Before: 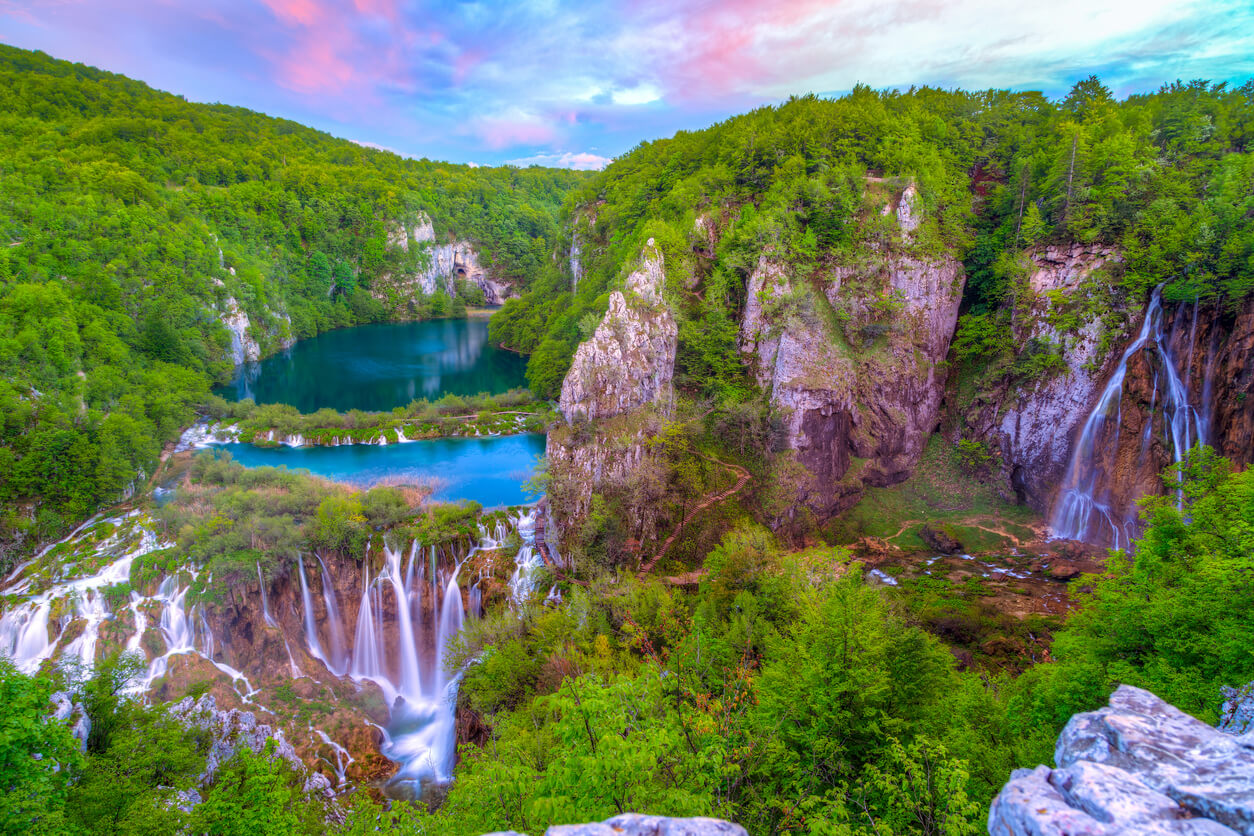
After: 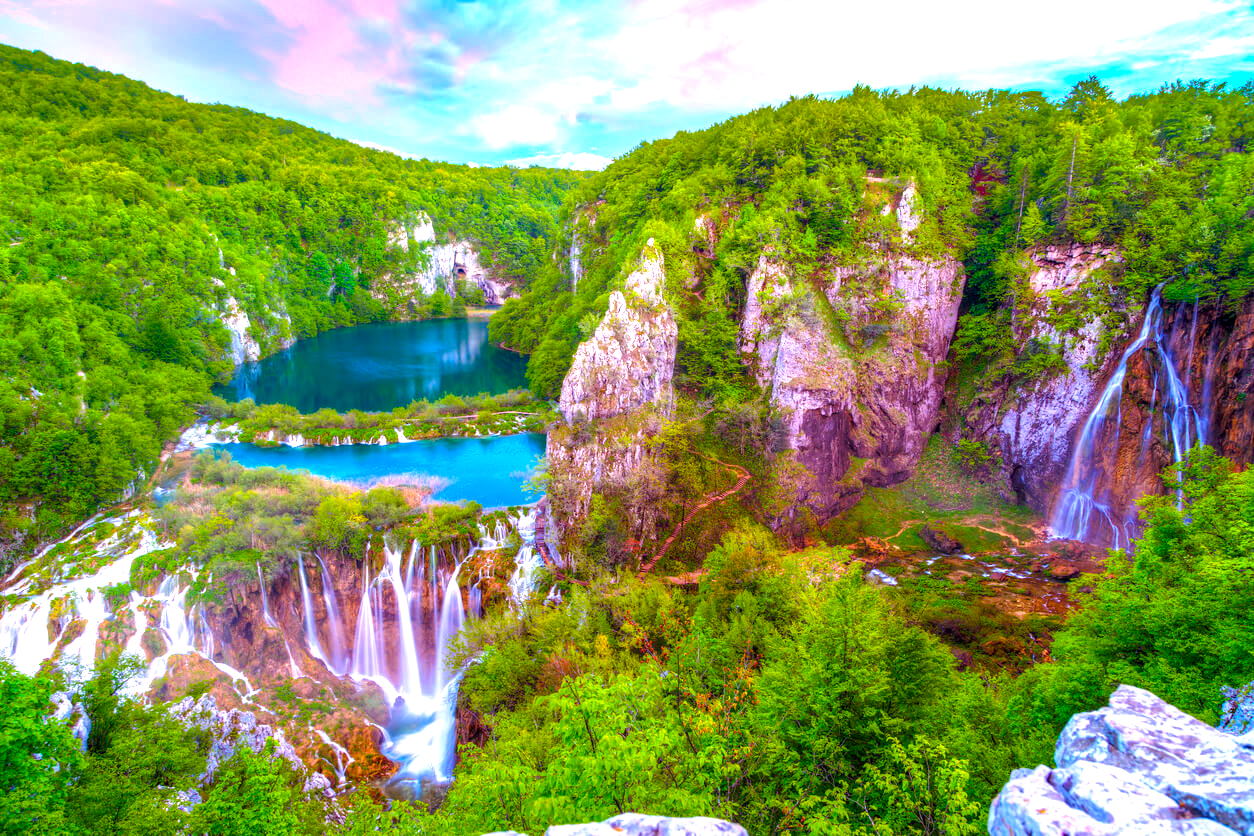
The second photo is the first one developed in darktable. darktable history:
color balance rgb: perceptual saturation grading › global saturation 34.799%, perceptual saturation grading › highlights -29.997%, perceptual saturation grading › shadows 35.888%, perceptual brilliance grading › global brilliance 29.907%
